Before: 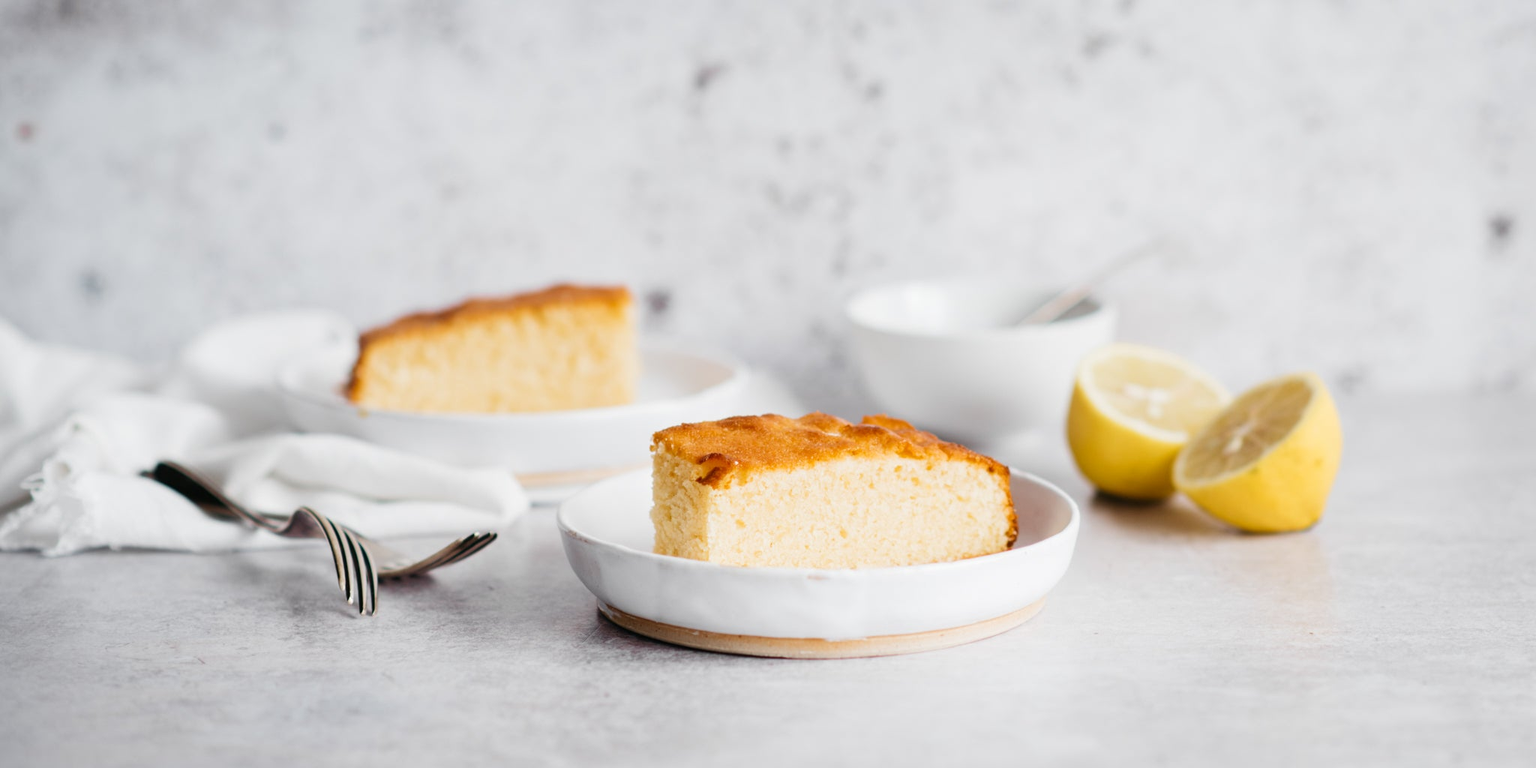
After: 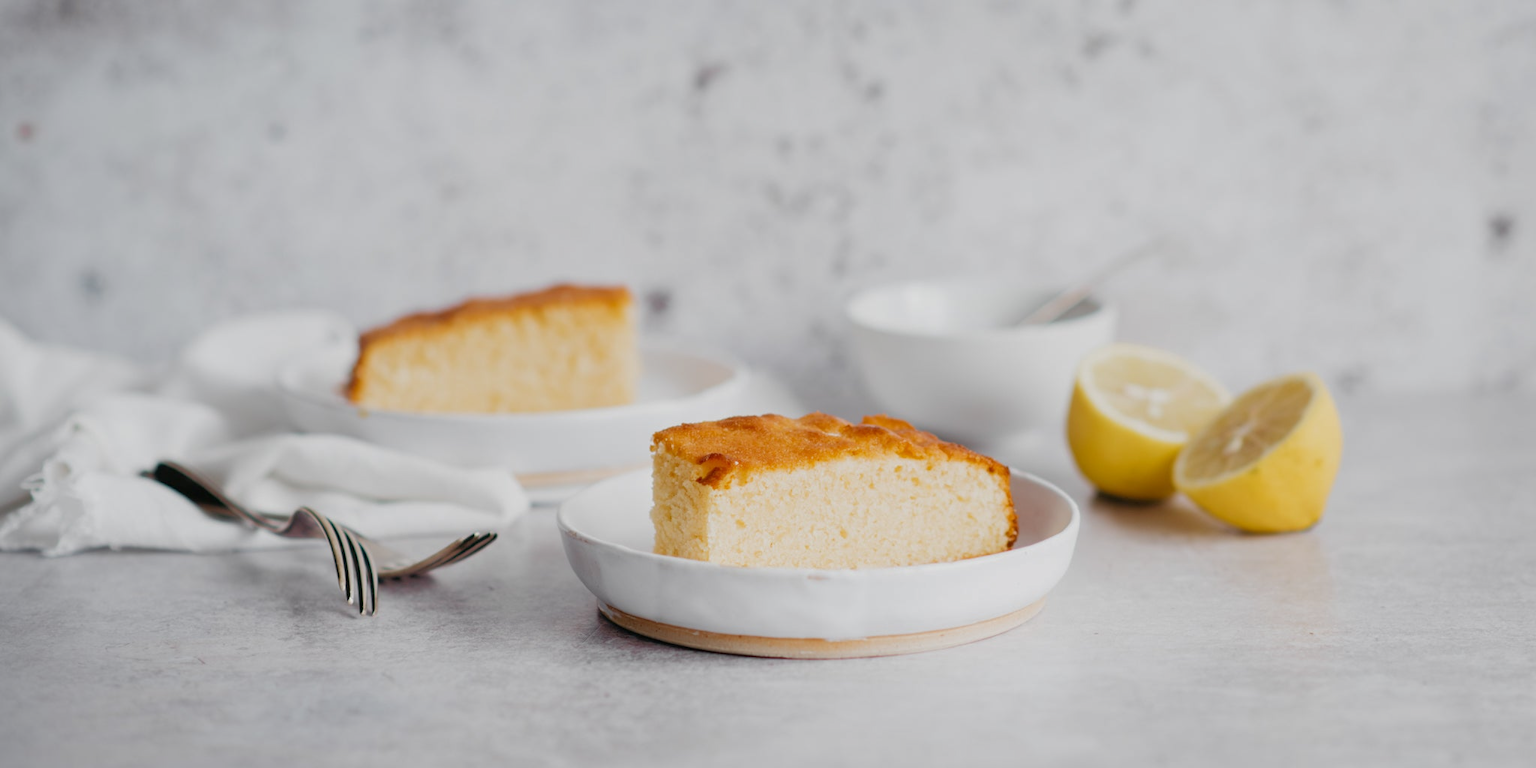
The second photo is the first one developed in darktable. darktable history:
tone equalizer: -8 EV 0.234 EV, -7 EV 0.455 EV, -6 EV 0.447 EV, -5 EV 0.277 EV, -3 EV -0.284 EV, -2 EV -0.414 EV, -1 EV -0.426 EV, +0 EV -0.247 EV, edges refinement/feathering 500, mask exposure compensation -1.57 EV, preserve details no
